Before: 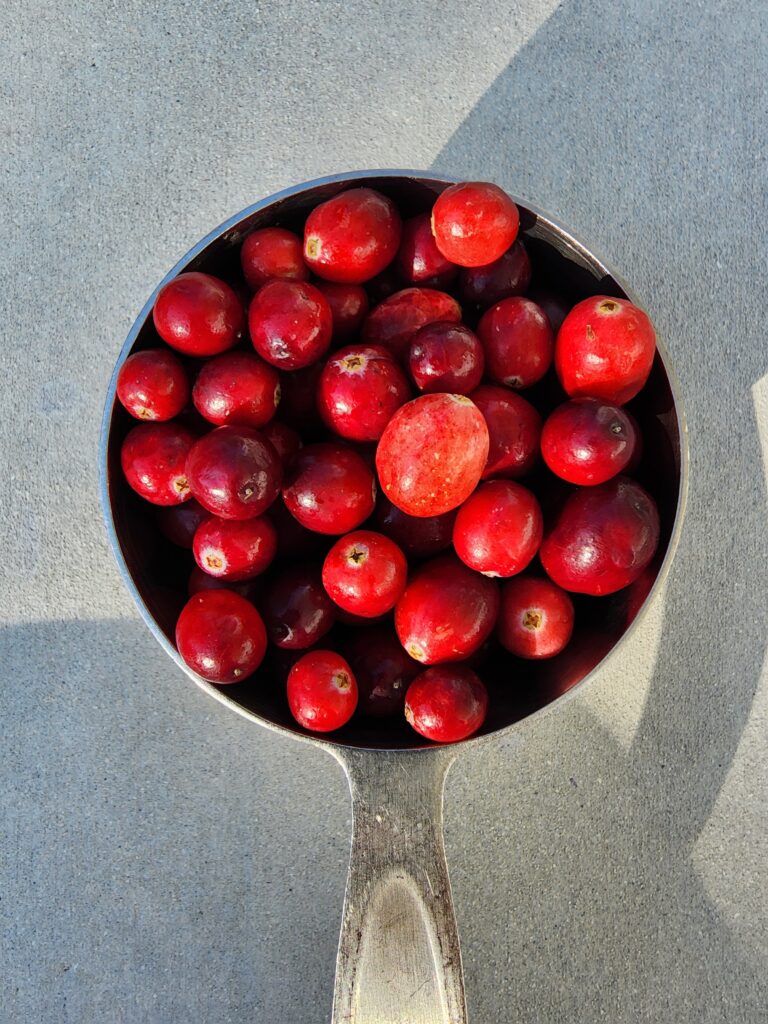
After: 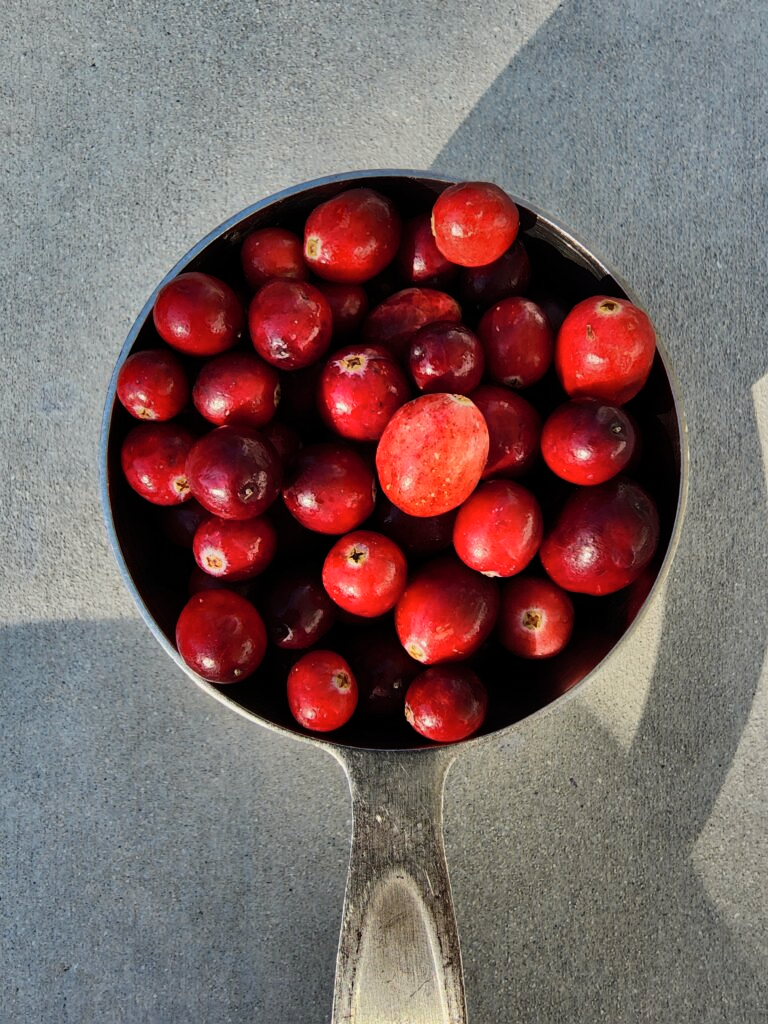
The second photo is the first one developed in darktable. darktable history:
exposure: black level correction 0, exposure -0.766 EV, compensate highlight preservation false
white balance: red 1.009, blue 0.985
shadows and highlights: low approximation 0.01, soften with gaussian
tone equalizer: -8 EV -0.75 EV, -7 EV -0.7 EV, -6 EV -0.6 EV, -5 EV -0.4 EV, -3 EV 0.4 EV, -2 EV 0.6 EV, -1 EV 0.7 EV, +0 EV 0.75 EV, edges refinement/feathering 500, mask exposure compensation -1.57 EV, preserve details no
